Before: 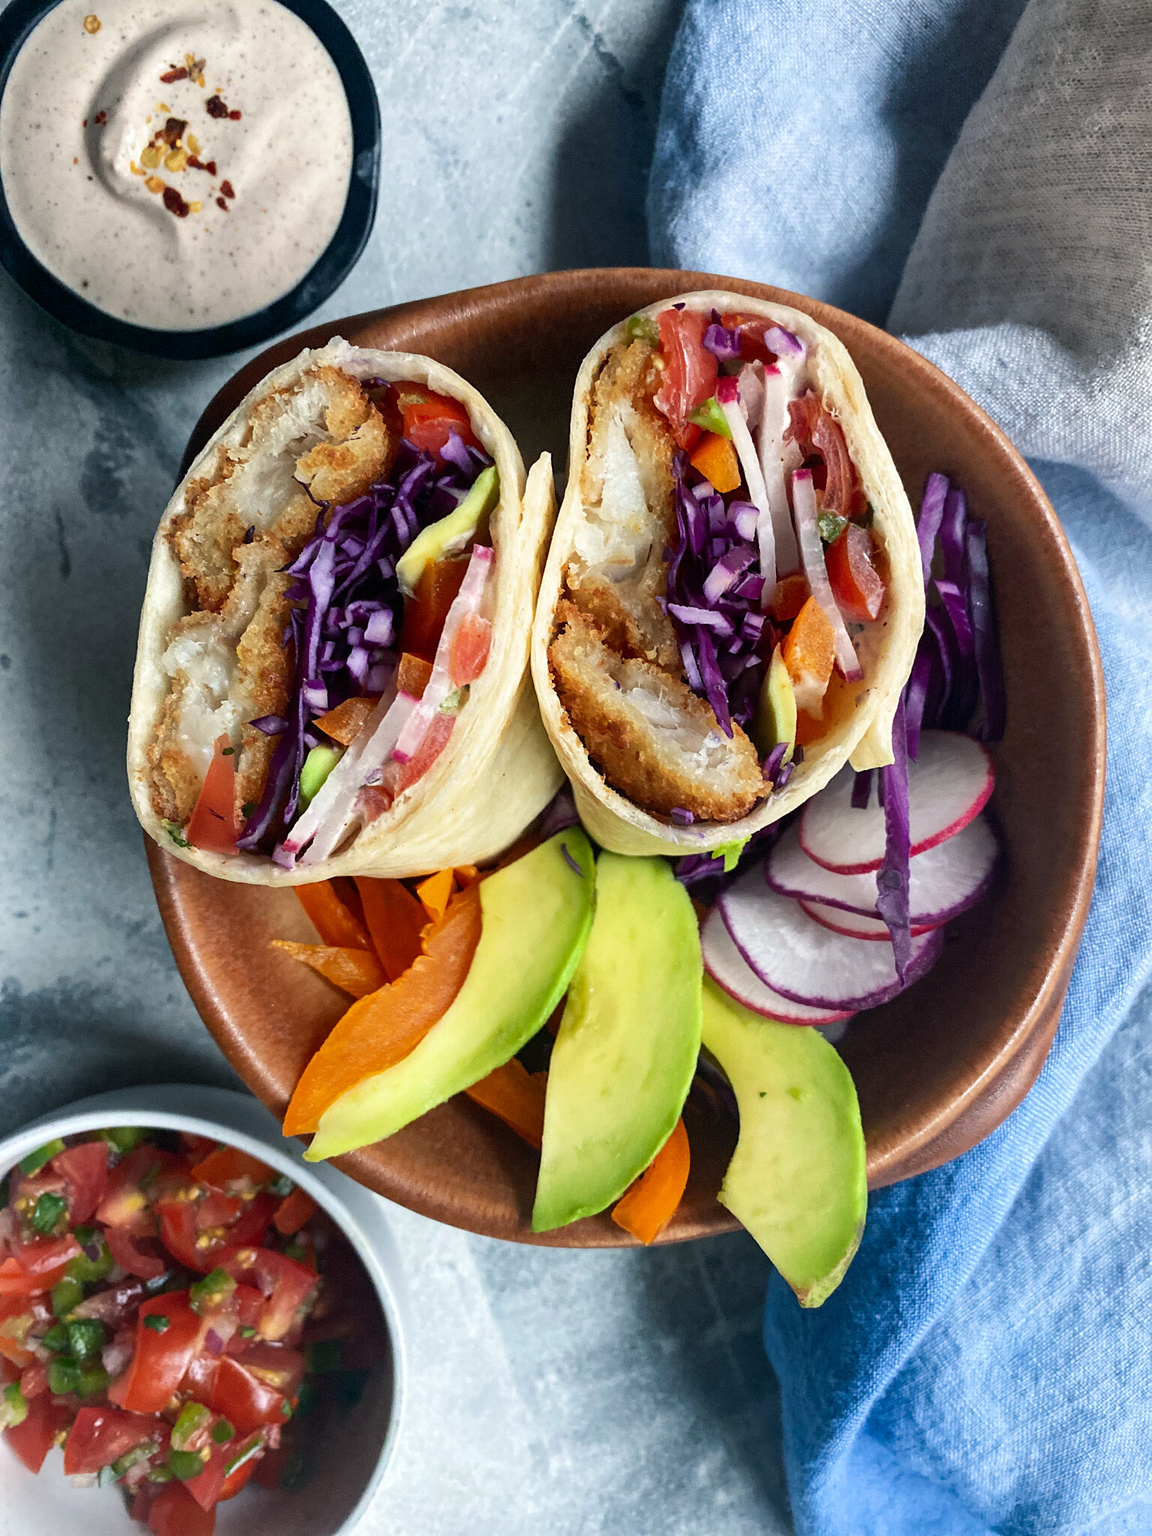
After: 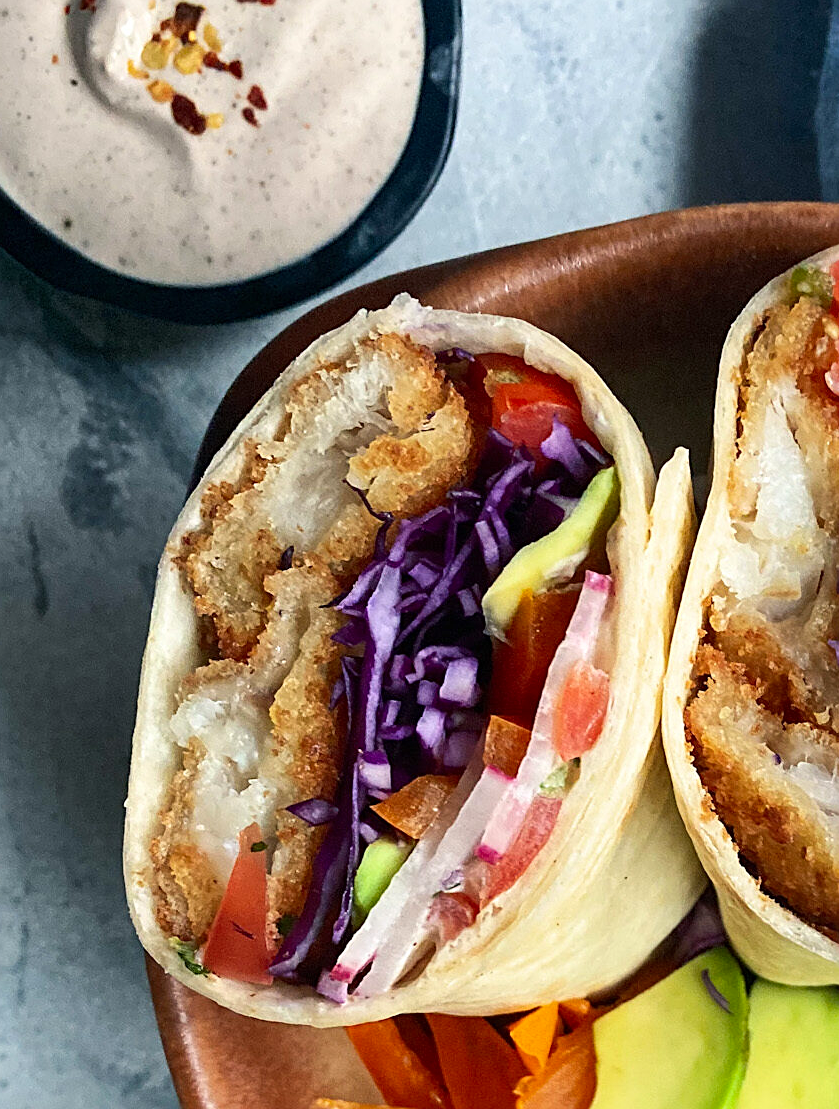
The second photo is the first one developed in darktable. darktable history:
crop and rotate: left 3.022%, top 7.577%, right 42.337%, bottom 38.234%
sharpen: radius 2.189, amount 0.382, threshold 0.111
contrast brightness saturation: contrast 0.103, brightness 0.033, saturation 0.086
